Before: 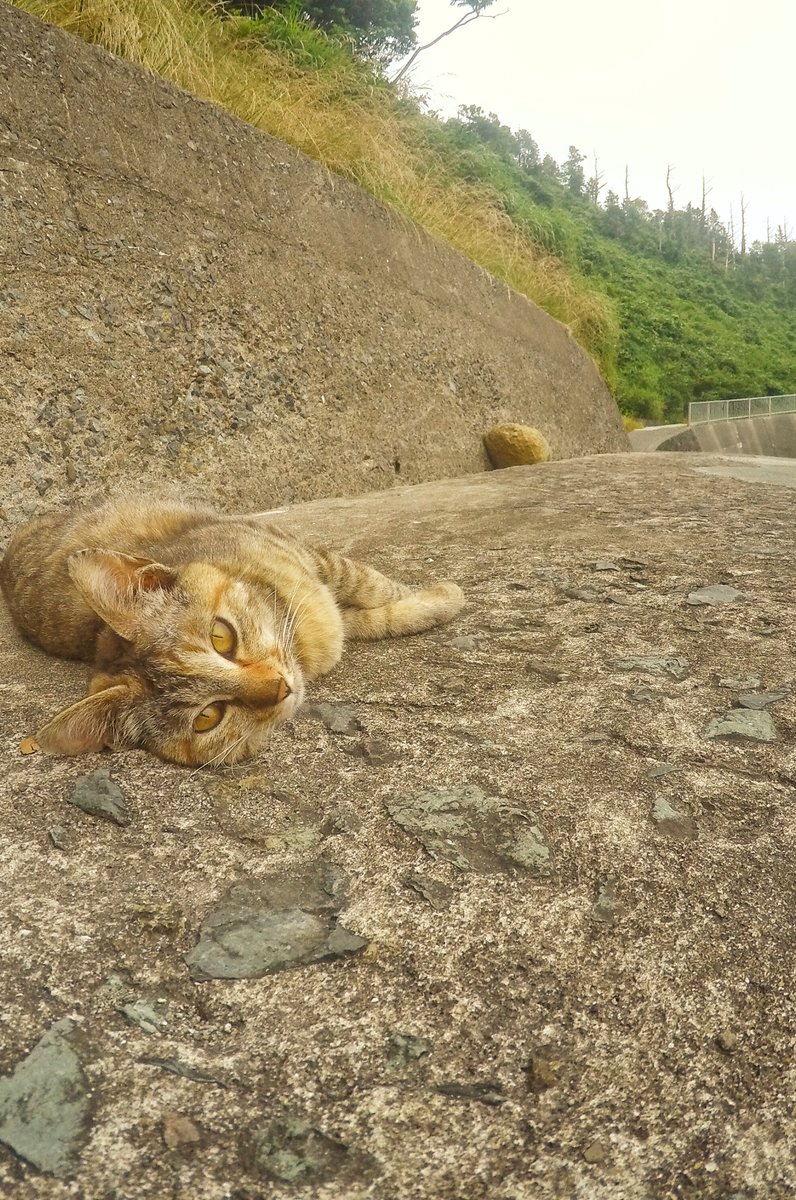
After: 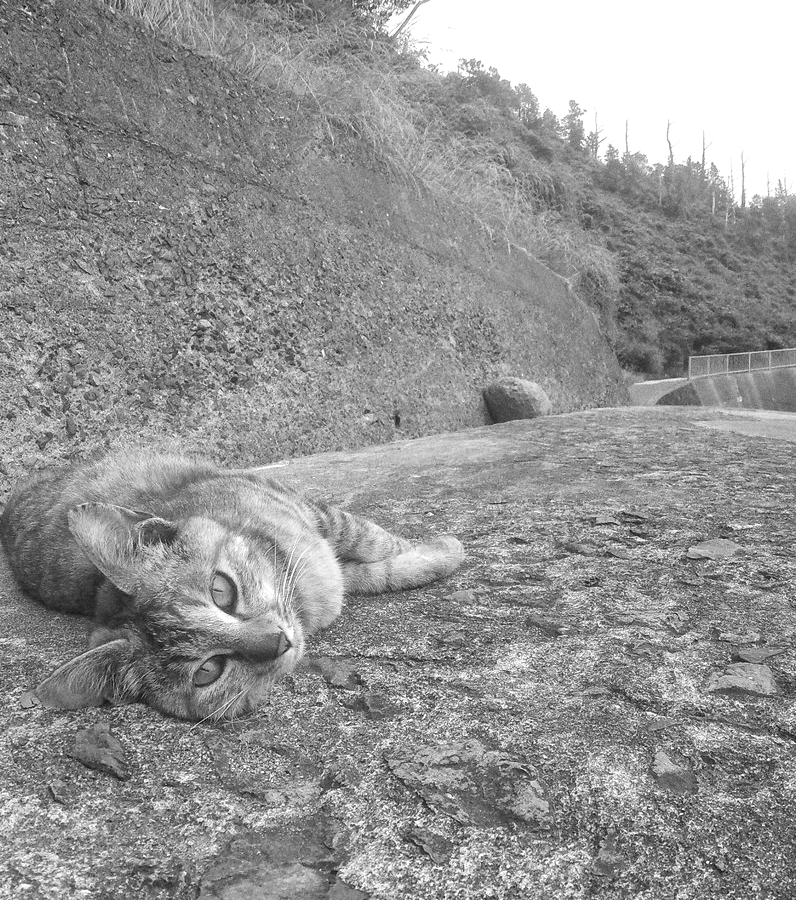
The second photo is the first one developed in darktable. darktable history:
crop: top 3.857%, bottom 21.132%
color balance: lift [1.001, 0.997, 0.99, 1.01], gamma [1.007, 1, 0.975, 1.025], gain [1, 1.065, 1.052, 0.935], contrast 13.25%
tone equalizer: on, module defaults
grain: coarseness 0.09 ISO
monochrome: a 26.22, b 42.67, size 0.8
